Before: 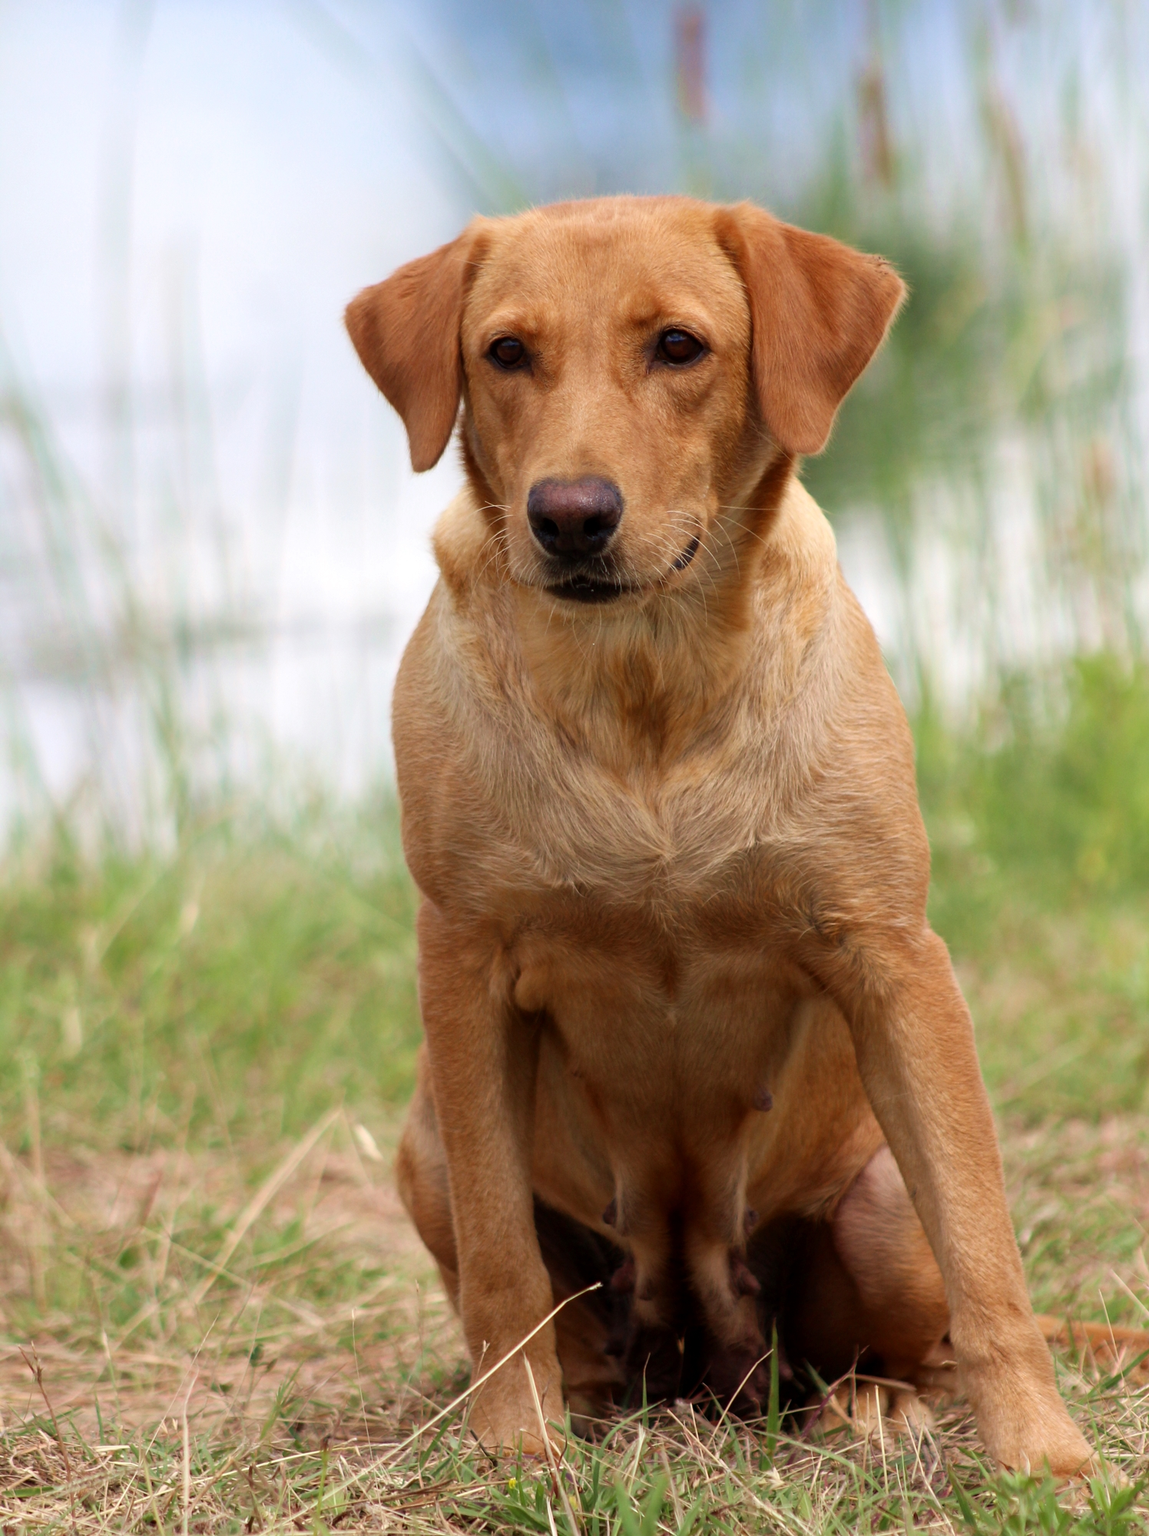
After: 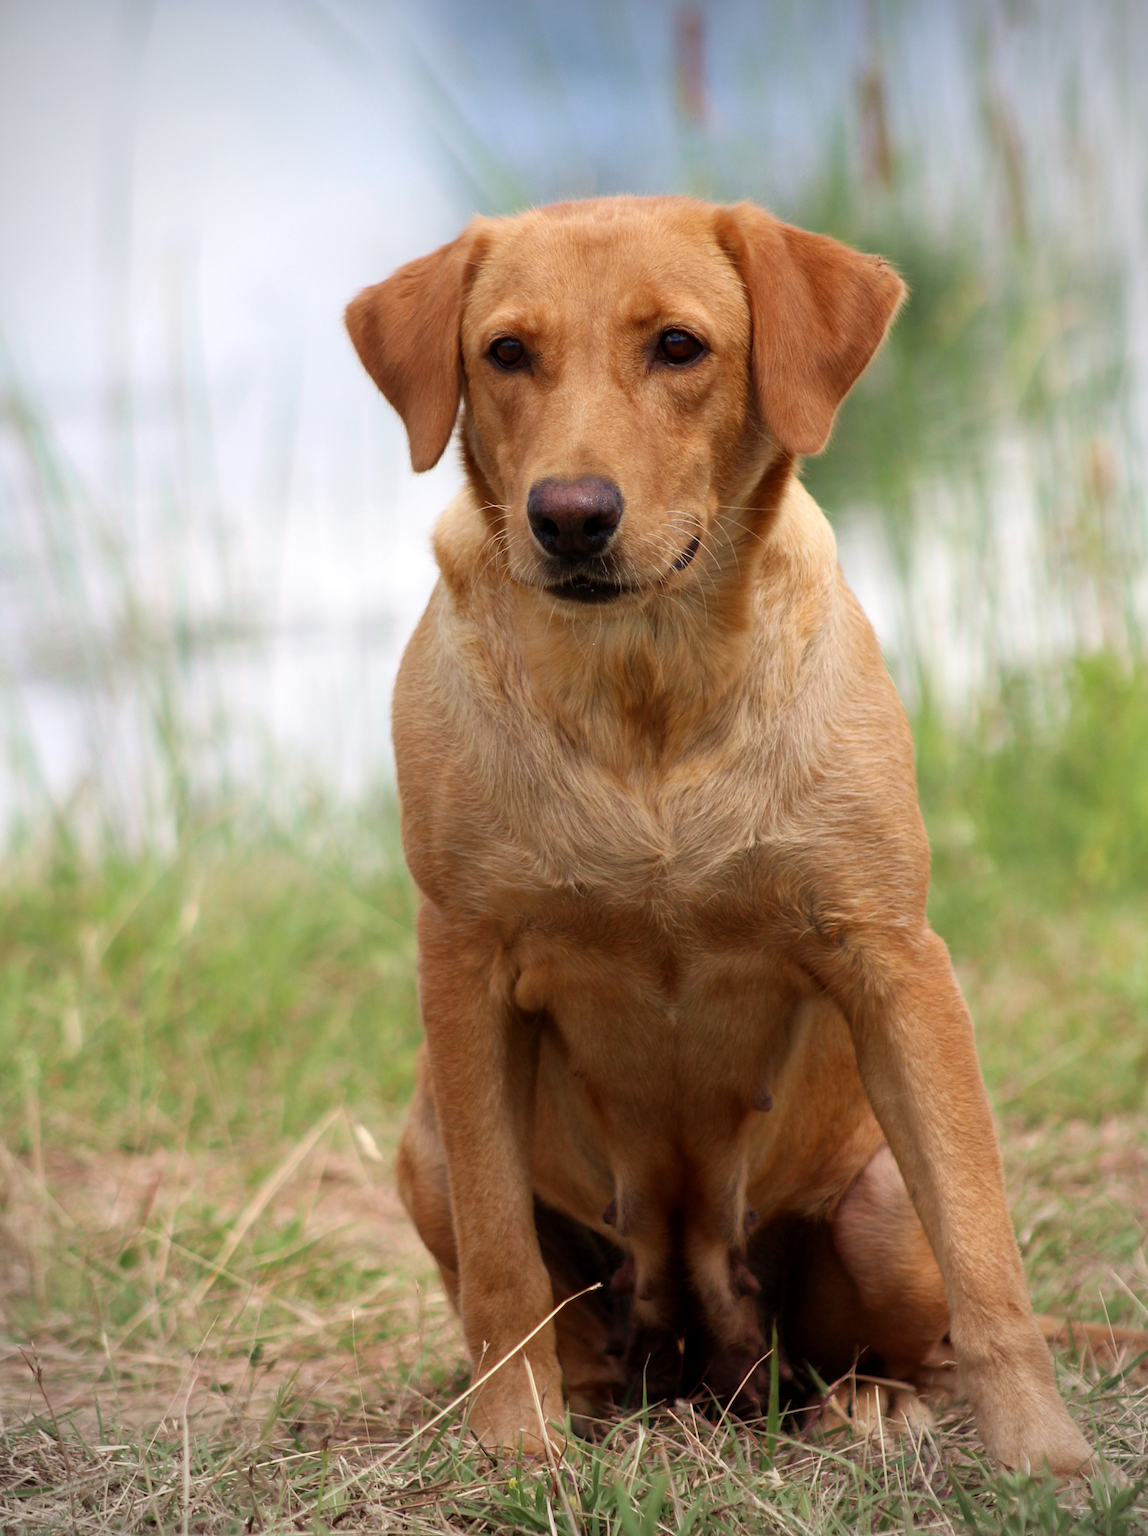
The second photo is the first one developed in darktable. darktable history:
vignetting: fall-off start 79.69%
